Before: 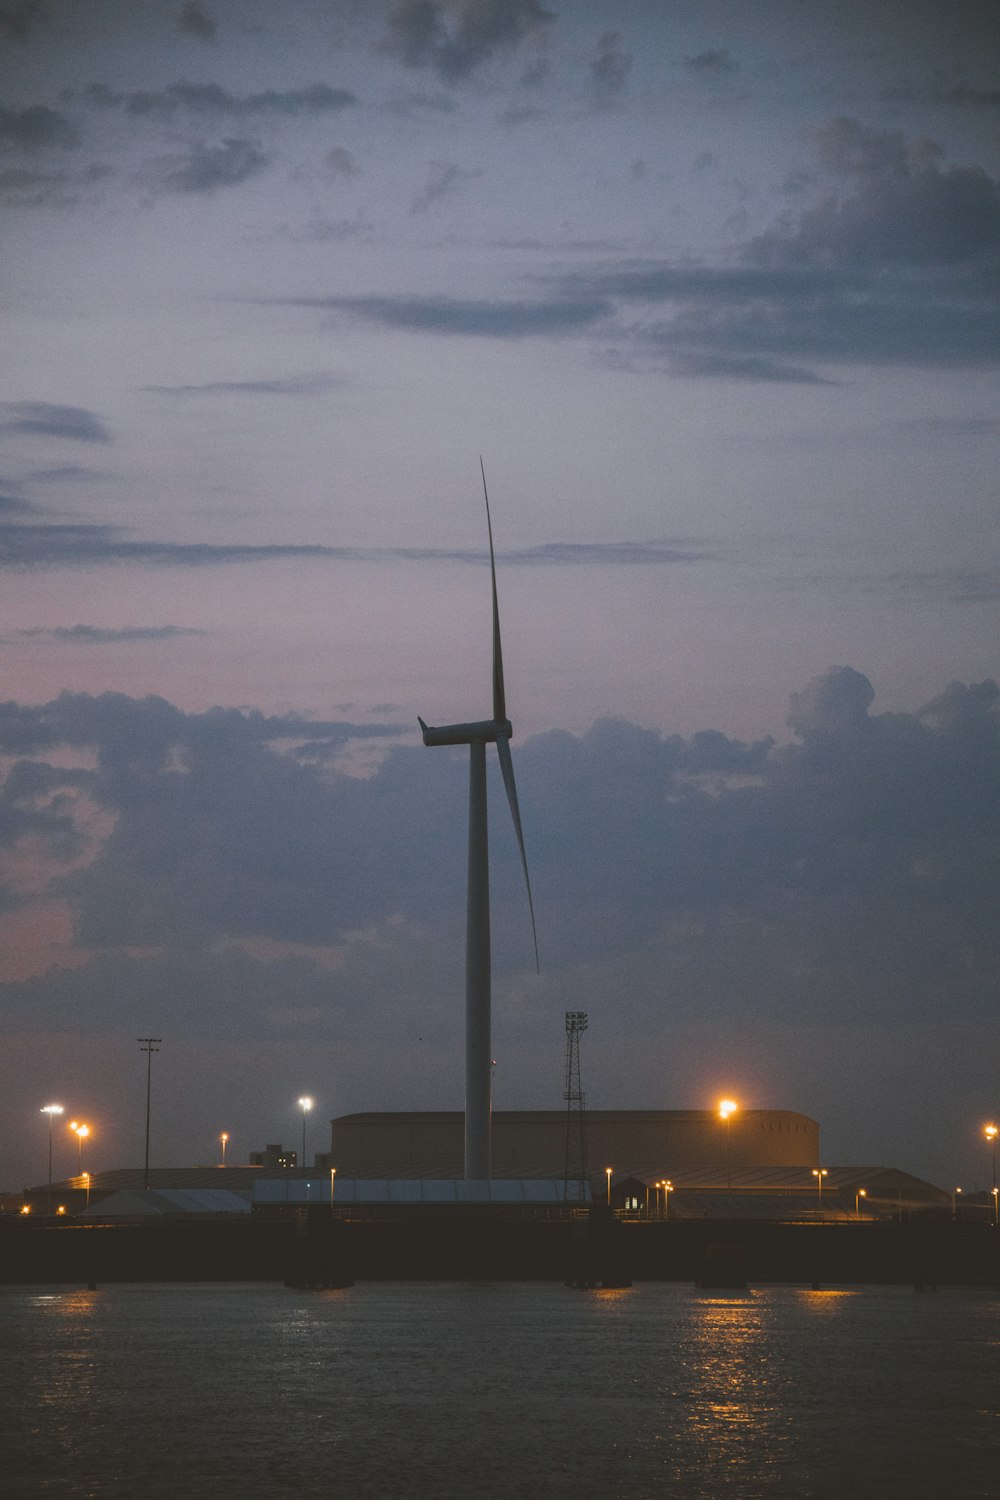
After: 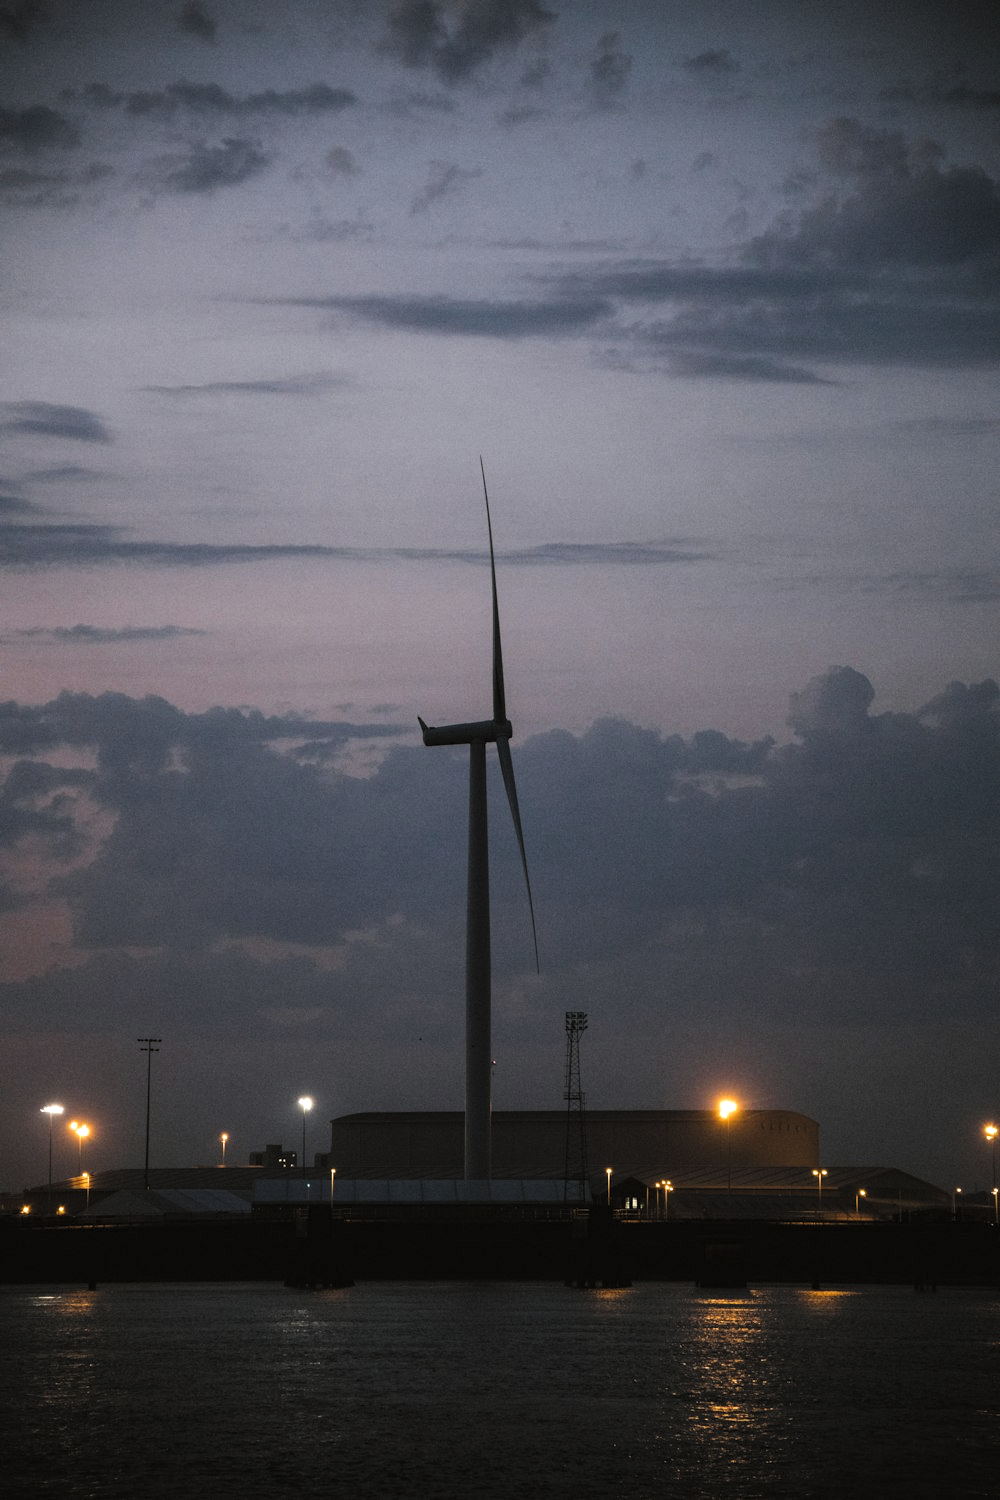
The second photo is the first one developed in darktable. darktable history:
levels: gray 50.89%, levels [0.129, 0.519, 0.867]
